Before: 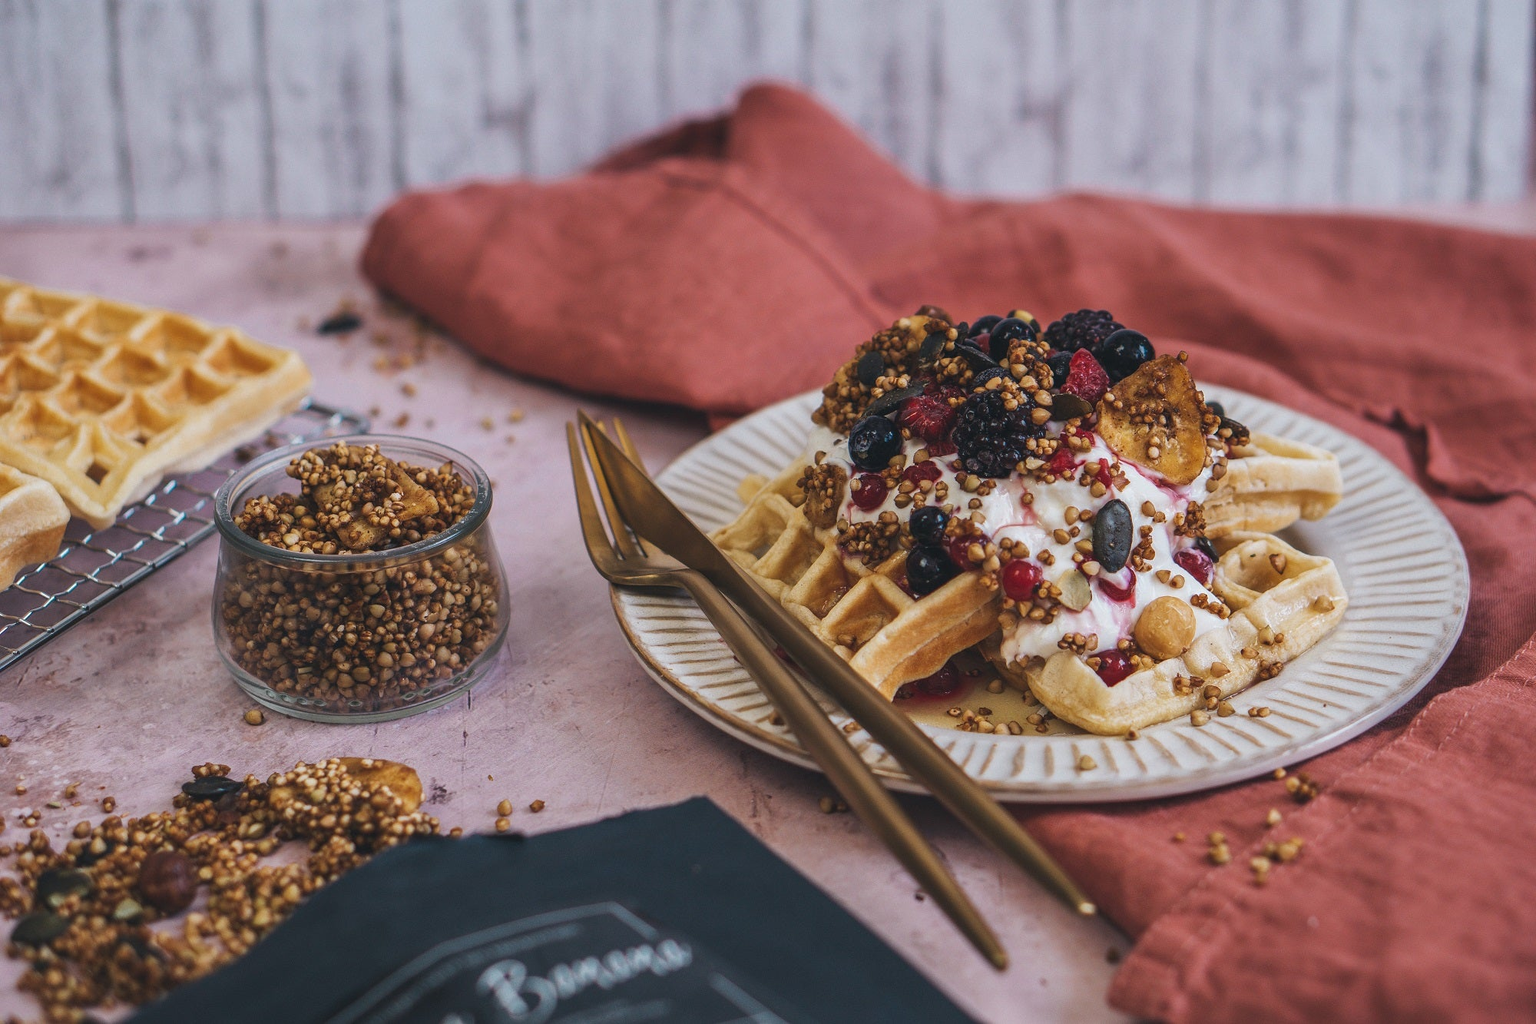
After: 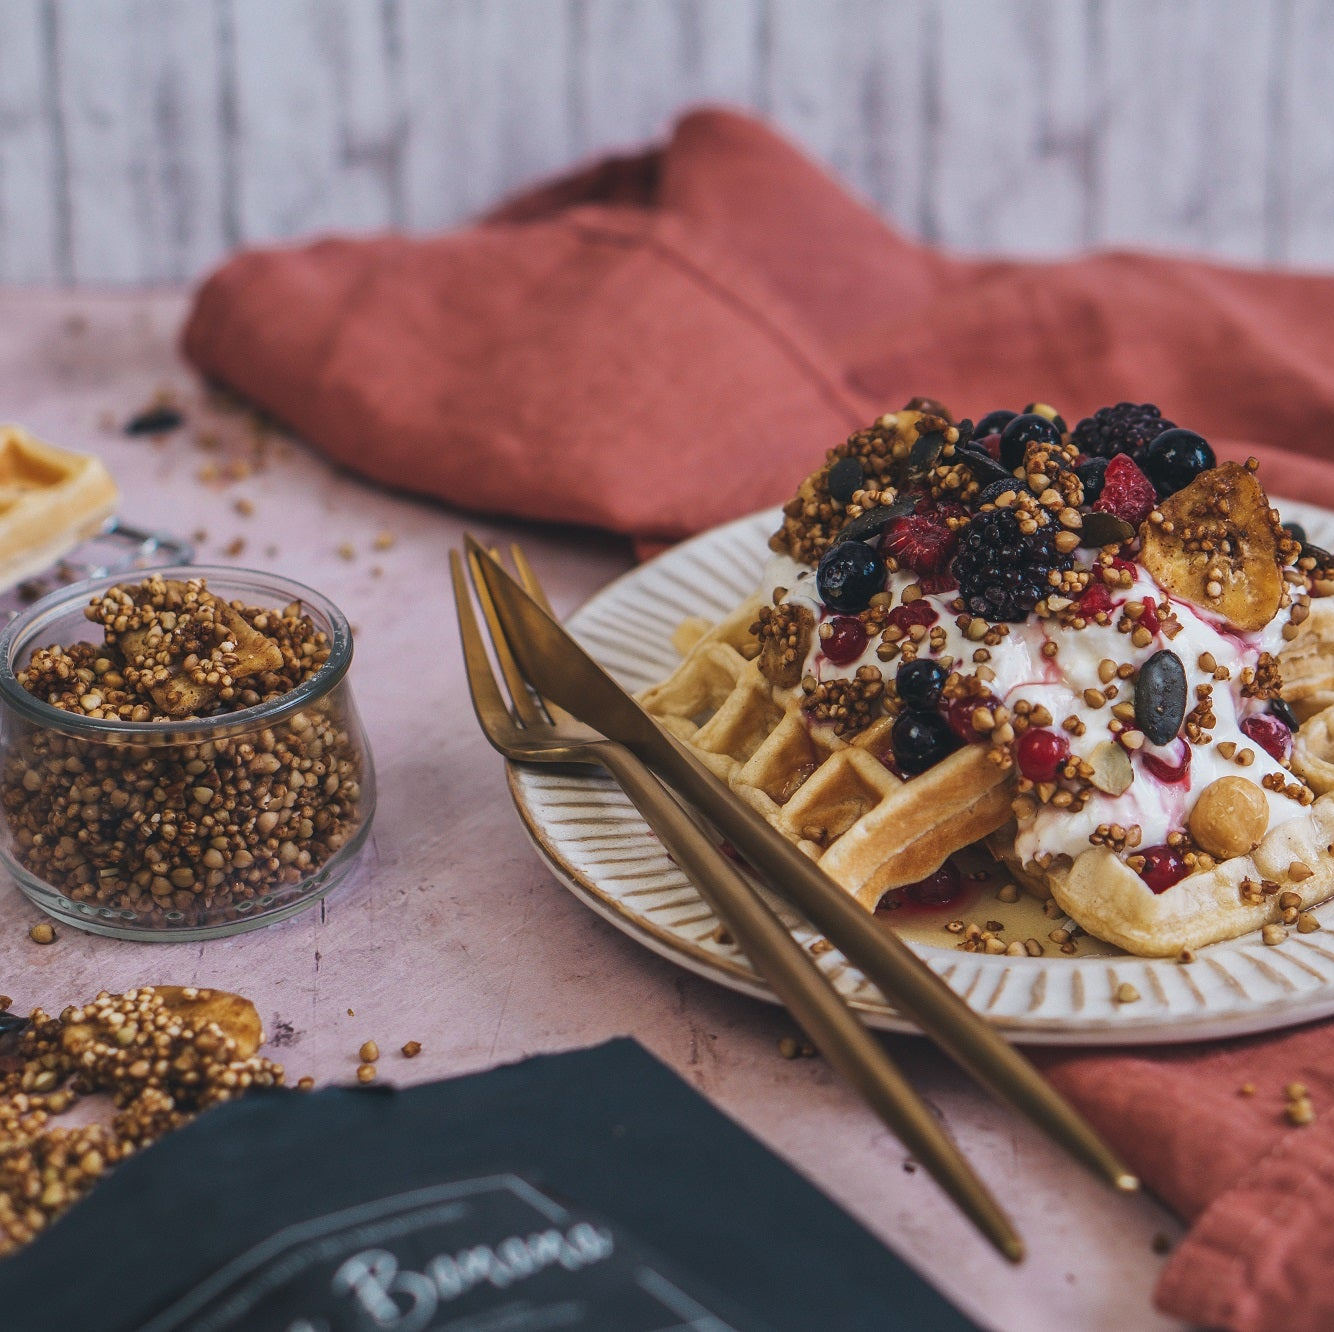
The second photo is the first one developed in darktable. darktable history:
crop and rotate: left 14.425%, right 18.835%
